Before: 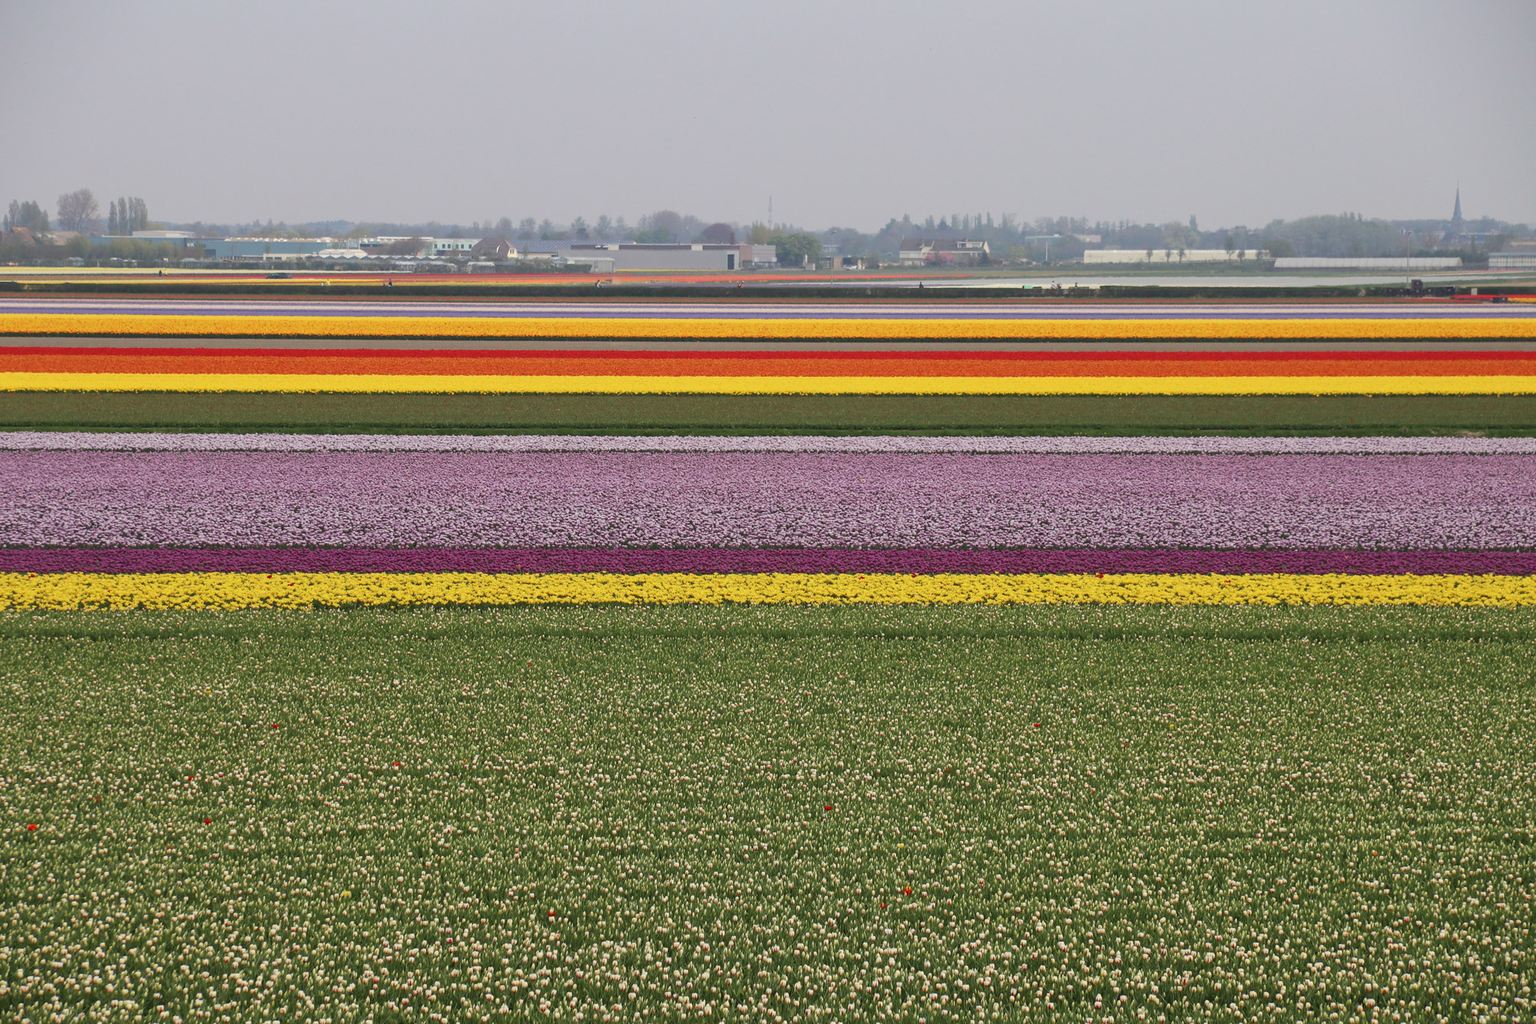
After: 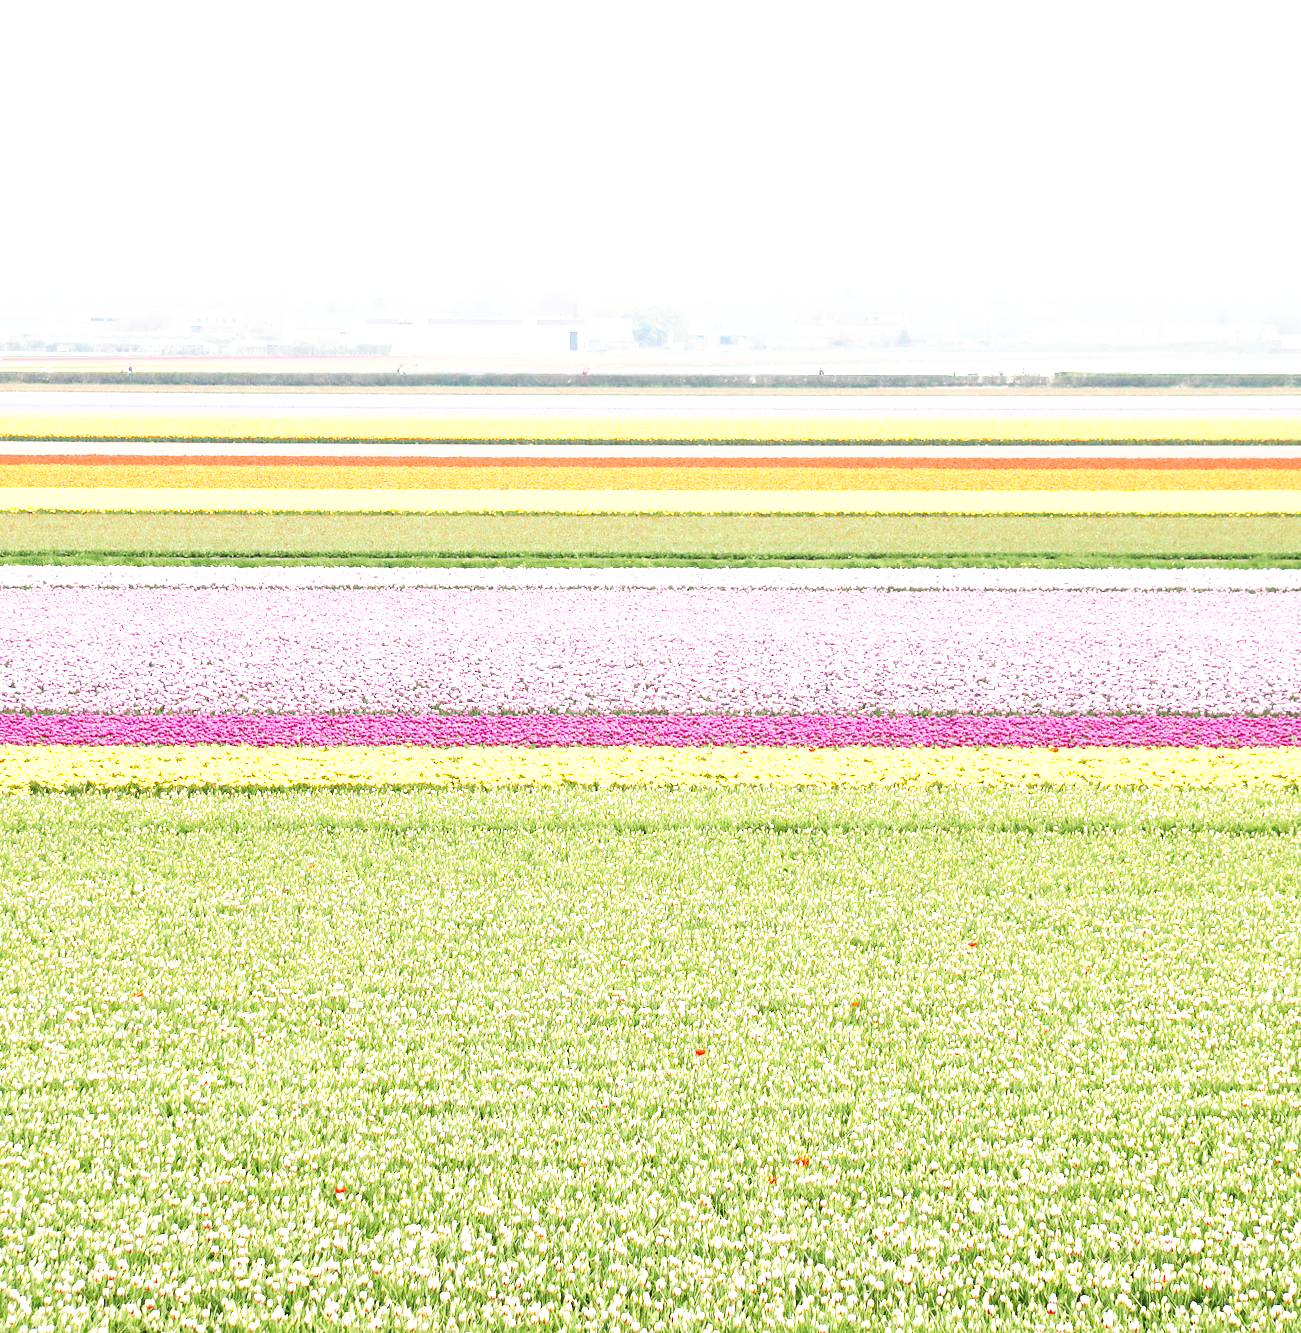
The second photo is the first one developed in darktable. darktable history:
tone equalizer: -8 EV -1.08 EV, -7 EV -1.03 EV, -6 EV -0.847 EV, -5 EV -0.617 EV, -3 EV 0.586 EV, -2 EV 0.883 EV, -1 EV 0.985 EV, +0 EV 1.06 EV
base curve: curves: ch0 [(0, 0) (0.007, 0.004) (0.027, 0.03) (0.046, 0.07) (0.207, 0.54) (0.442, 0.872) (0.673, 0.972) (1, 1)], preserve colors none
crop and rotate: left 18.917%, right 16.027%
exposure: black level correction 0, exposure 0.7 EV, compensate exposure bias true, compensate highlight preservation false
